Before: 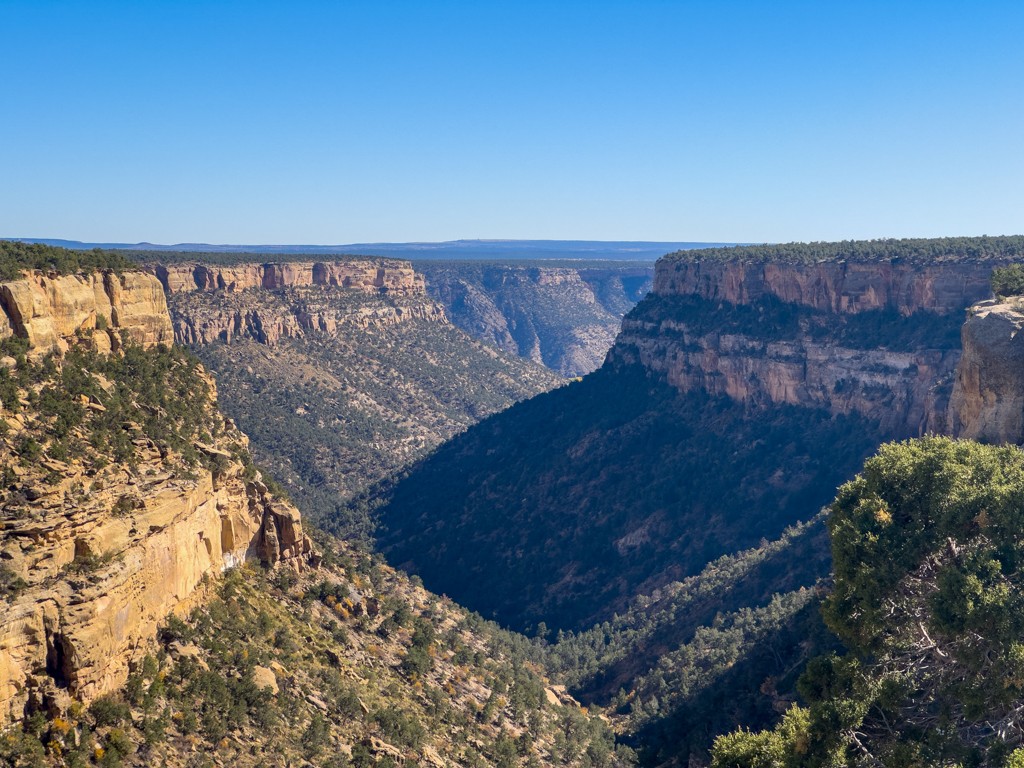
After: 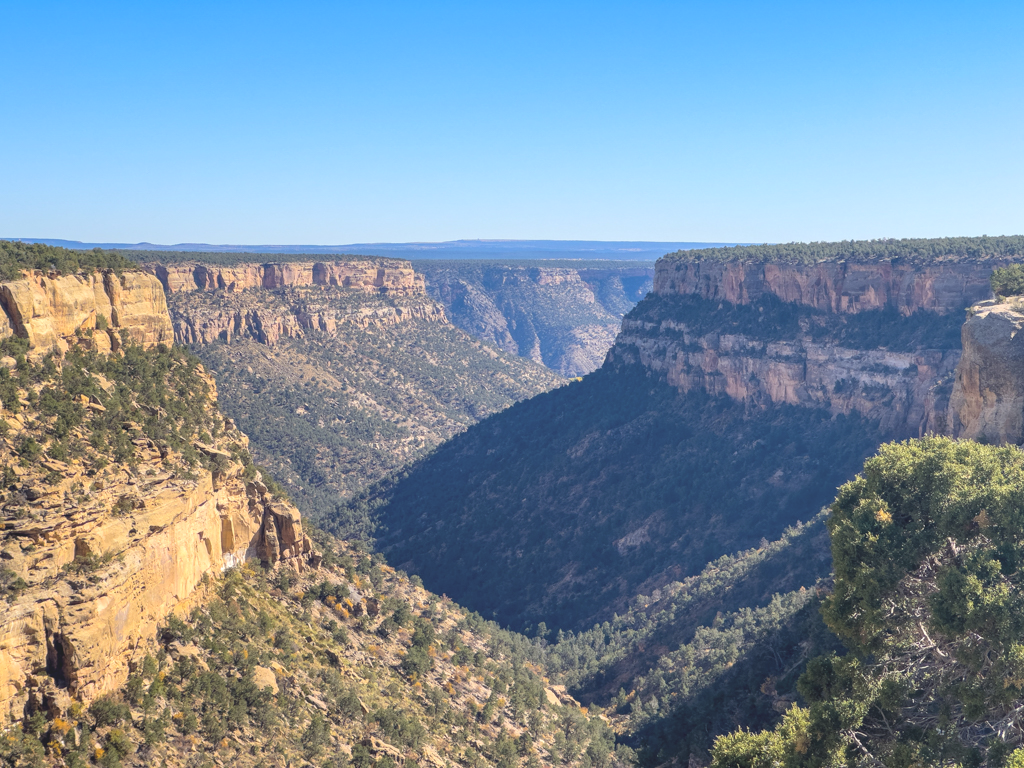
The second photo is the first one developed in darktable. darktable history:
exposure: black level correction -0.007, exposure 0.067 EV, compensate highlight preservation false
contrast brightness saturation: brightness 0.153
local contrast: highlights 100%, shadows 97%, detail 120%, midtone range 0.2
